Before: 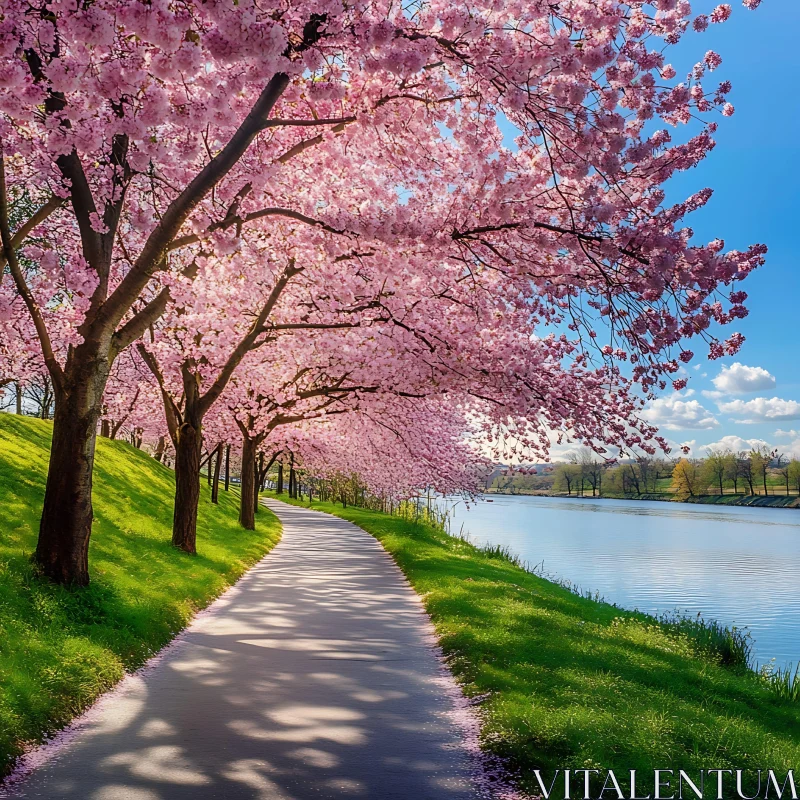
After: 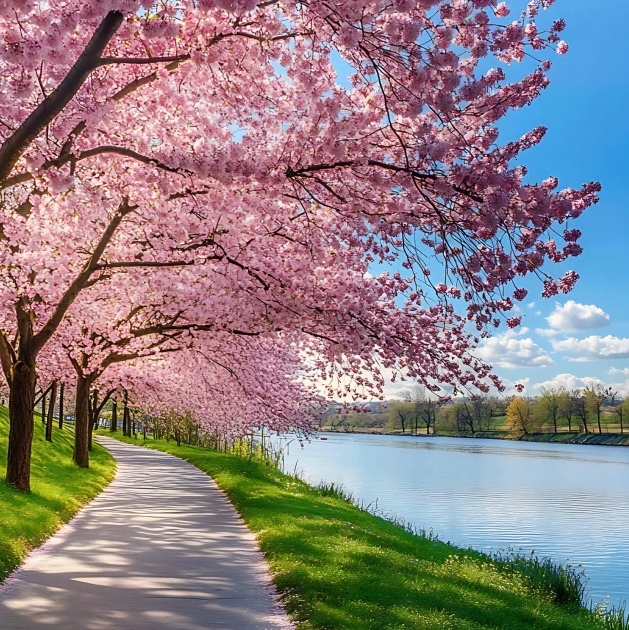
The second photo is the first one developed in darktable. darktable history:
shadows and highlights: shadows -1.69, highlights 39.09
crop and rotate: left 20.81%, top 7.83%, right 0.462%, bottom 13.353%
